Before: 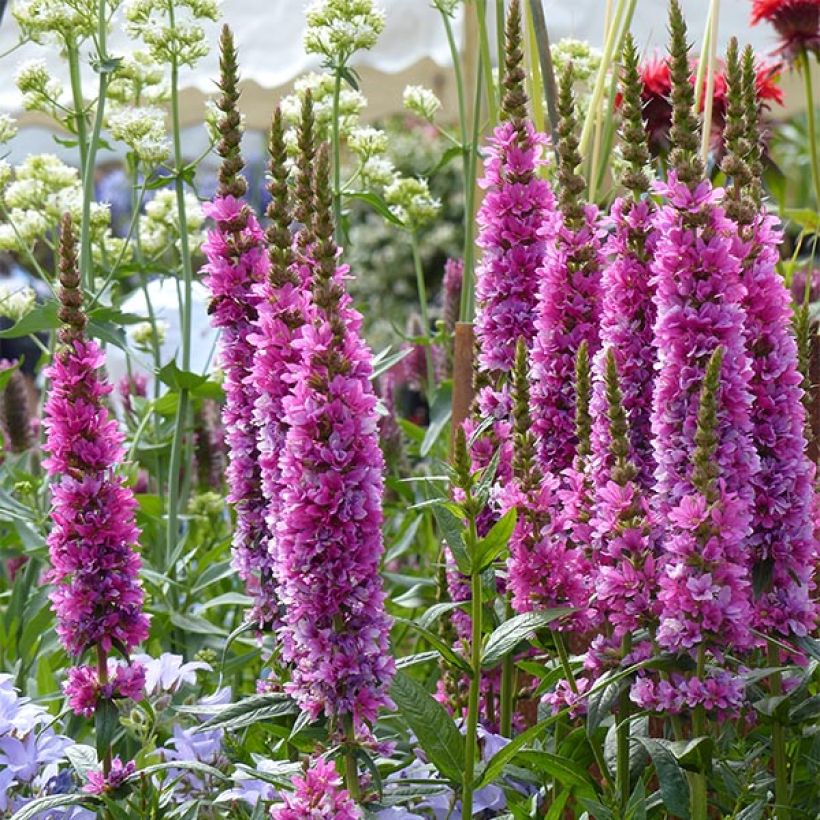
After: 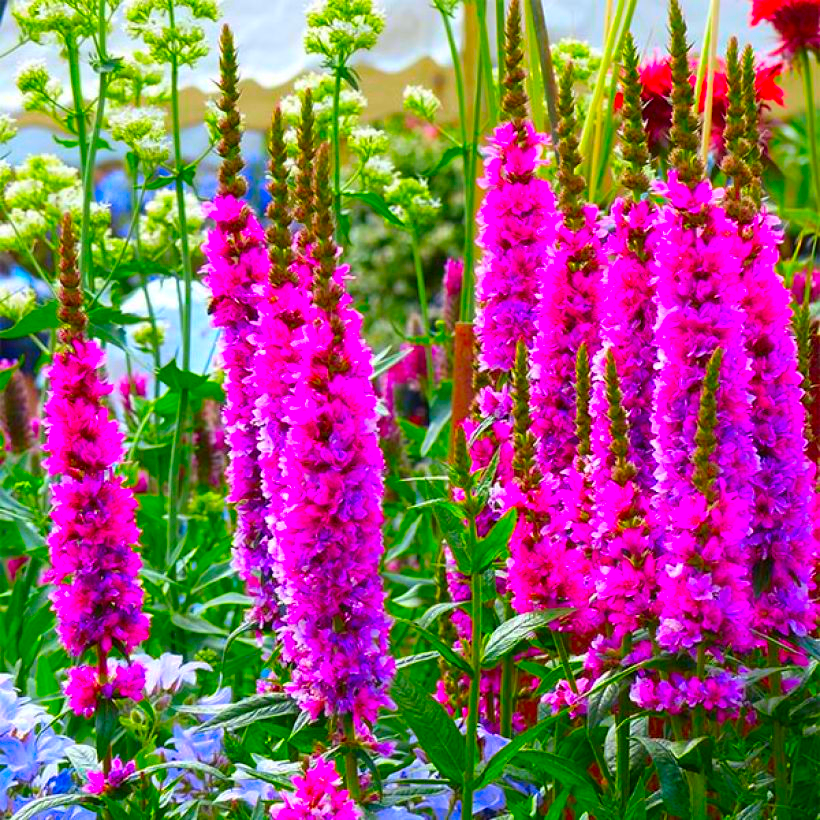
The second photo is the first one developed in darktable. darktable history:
color correction: highlights b* 0.015, saturation 2.95
